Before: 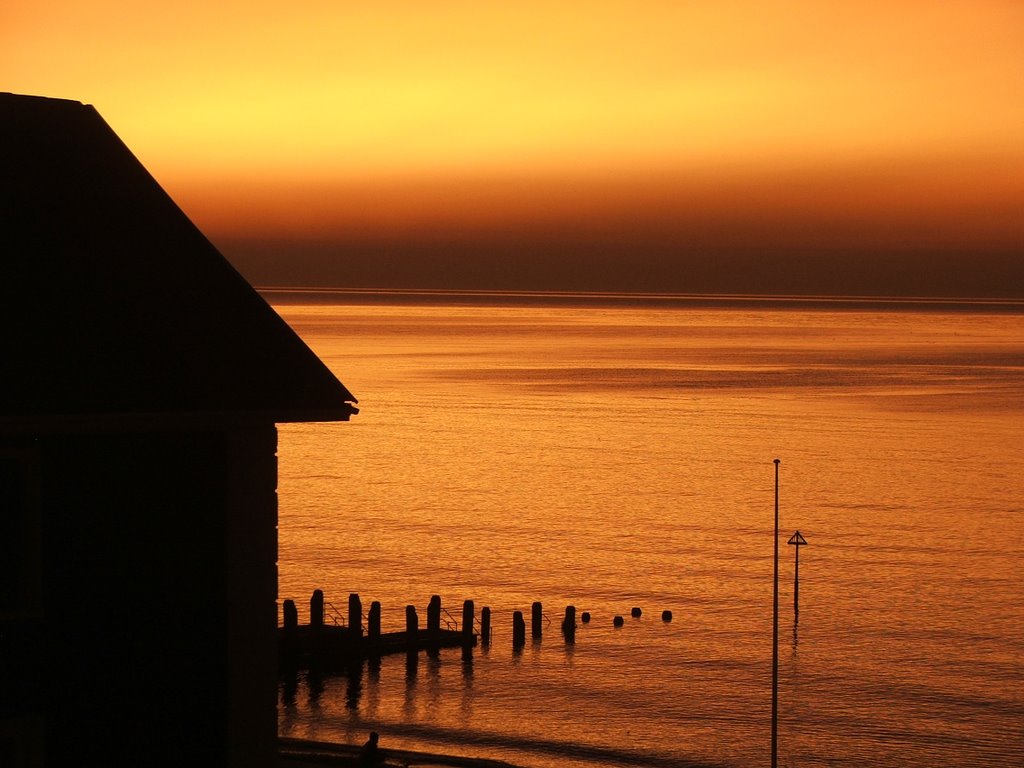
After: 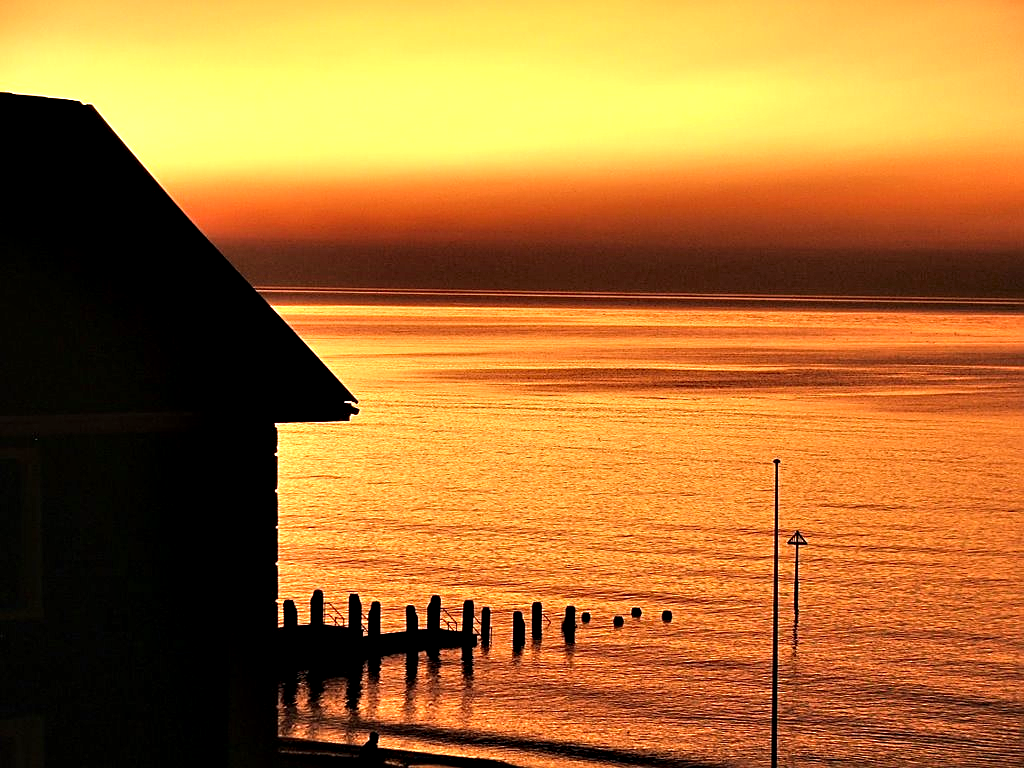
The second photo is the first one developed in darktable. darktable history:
sharpen: on, module defaults
exposure: exposure 0.466 EV, compensate exposure bias true, compensate highlight preservation false
contrast equalizer: octaves 7, y [[0.6 ×6], [0.55 ×6], [0 ×6], [0 ×6], [0 ×6]]
tone equalizer: -8 EV 0.01 EV, -7 EV -0.012 EV, -6 EV 0.011 EV, -5 EV 0.032 EV, -4 EV 0.238 EV, -3 EV 0.641 EV, -2 EV 0.57 EV, -1 EV 0.211 EV, +0 EV 0.014 EV
